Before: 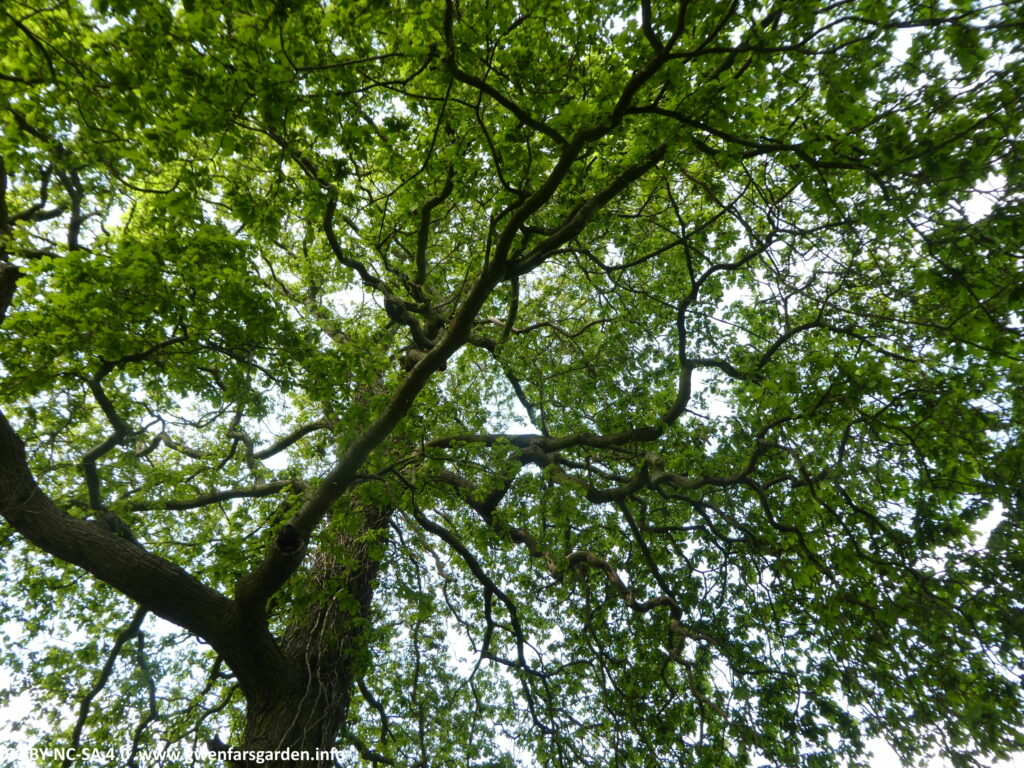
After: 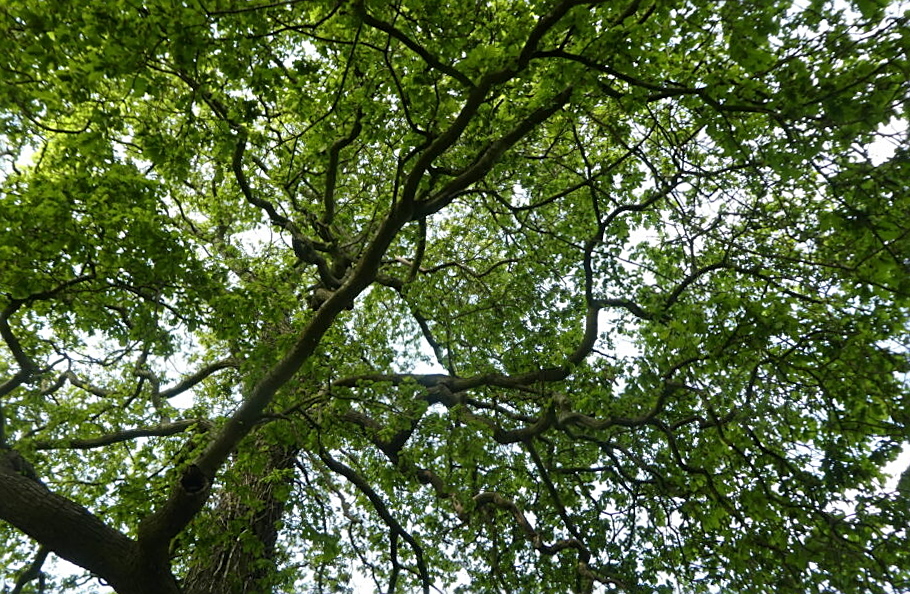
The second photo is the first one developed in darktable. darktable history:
rotate and perspective: rotation 0.226°, lens shift (vertical) -0.042, crop left 0.023, crop right 0.982, crop top 0.006, crop bottom 0.994
sharpen: on, module defaults
crop: left 8.155%, top 6.611%, bottom 15.385%
